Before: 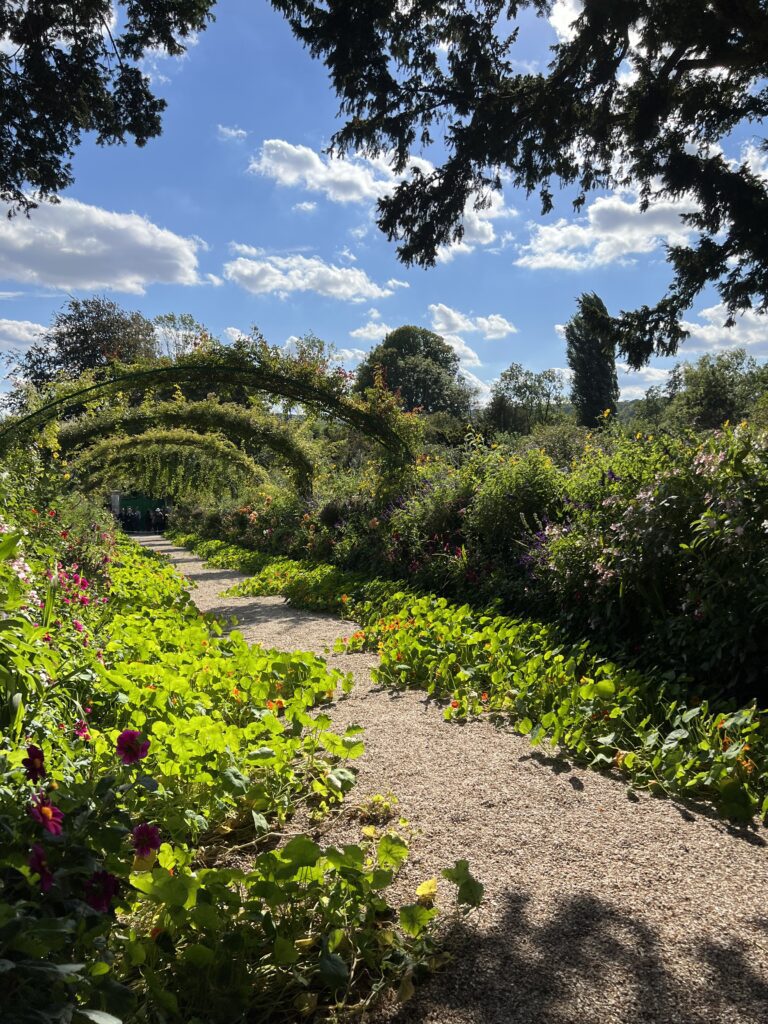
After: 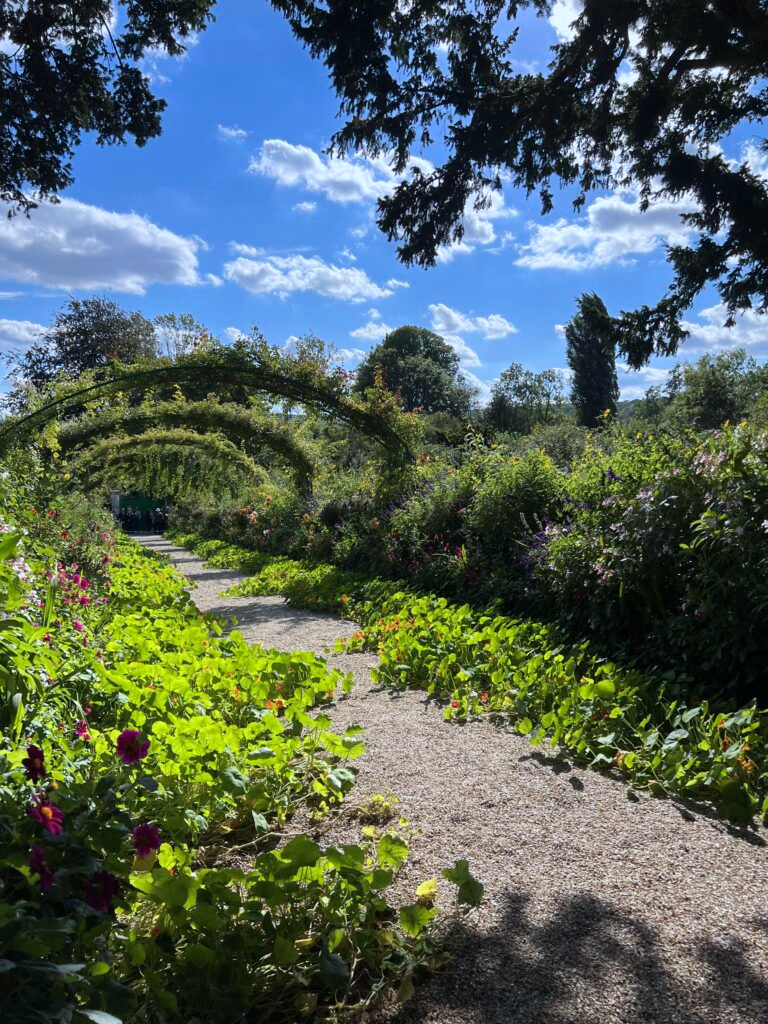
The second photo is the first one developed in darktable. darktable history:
color calibration: output R [0.994, 0.059, -0.119, 0], output G [-0.036, 1.09, -0.119, 0], output B [0.078, -0.108, 0.961, 0], illuminant custom, x 0.371, y 0.382, temperature 4281.14 K
